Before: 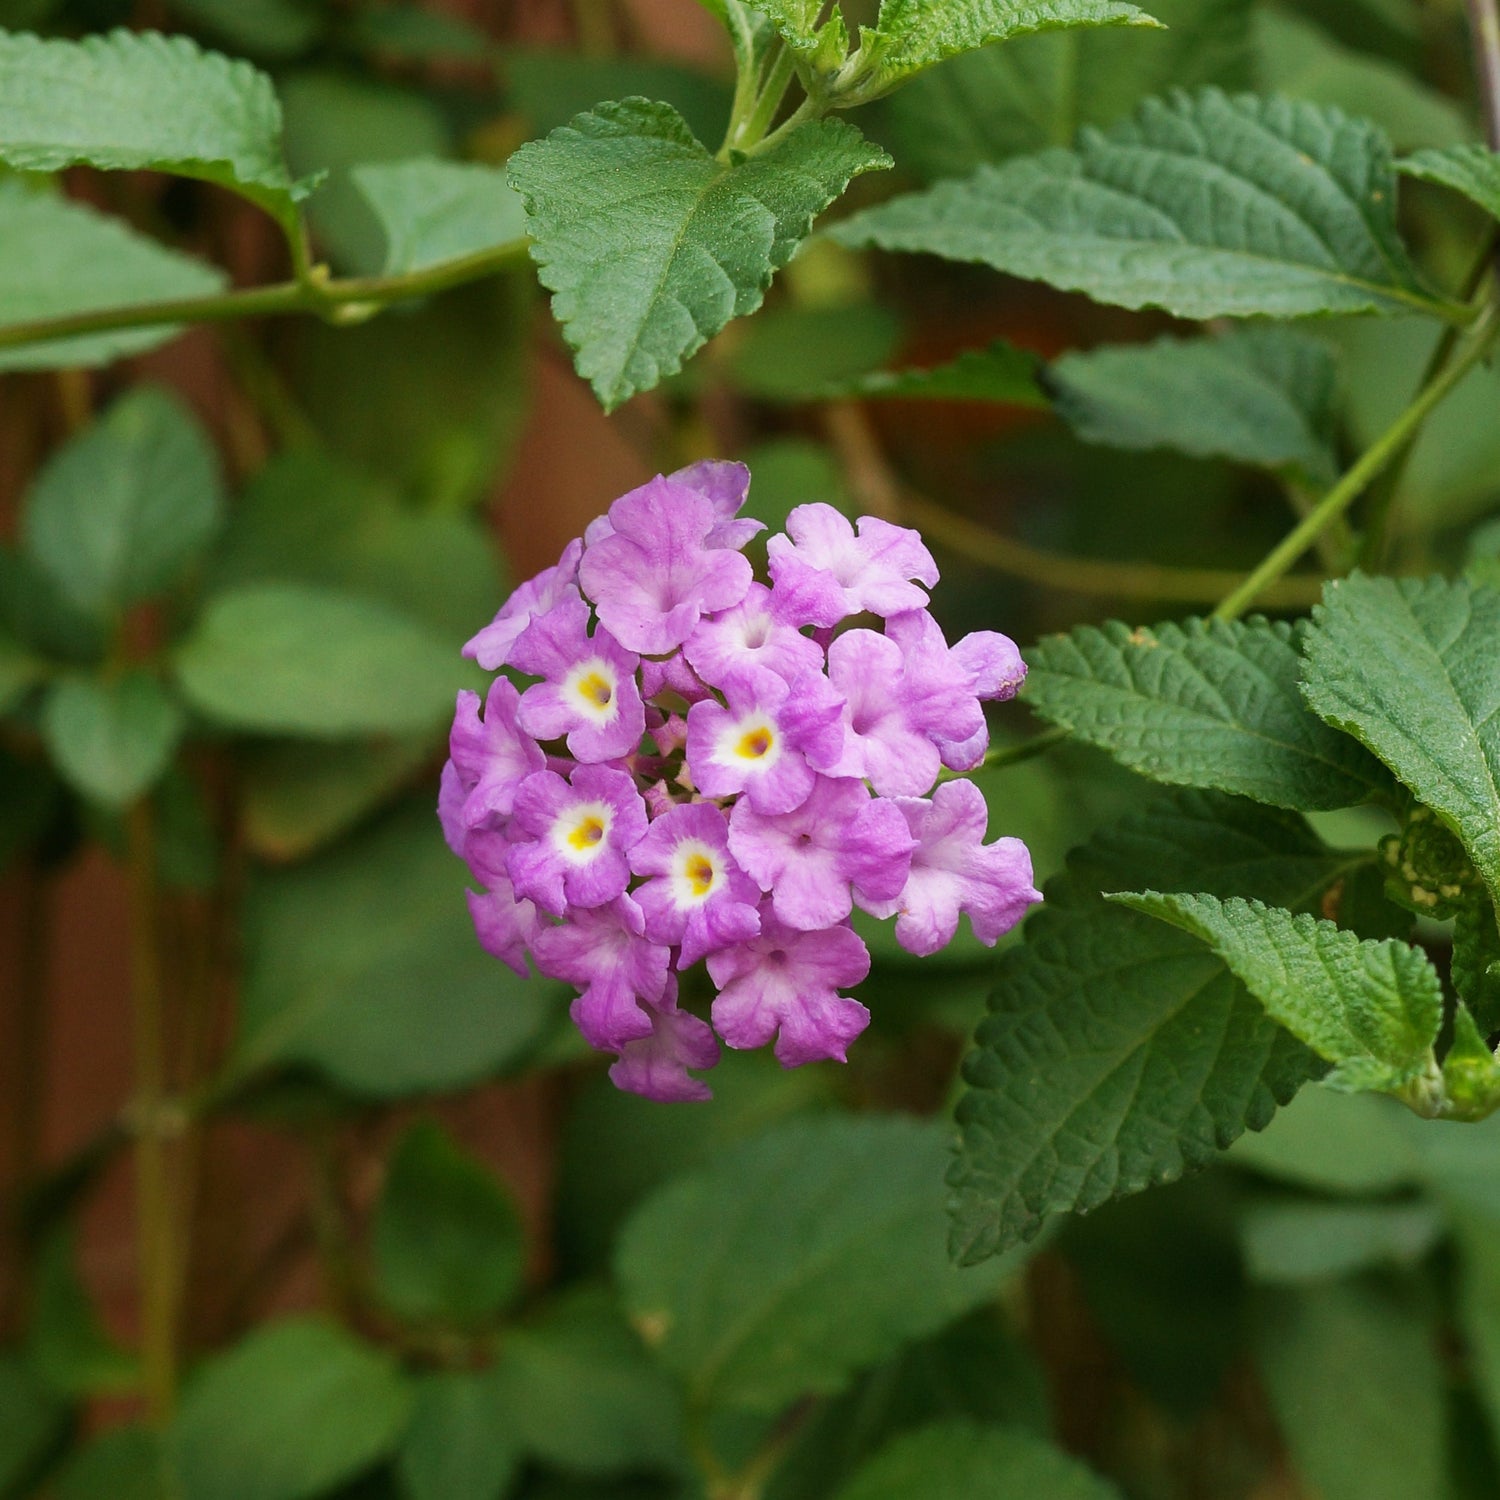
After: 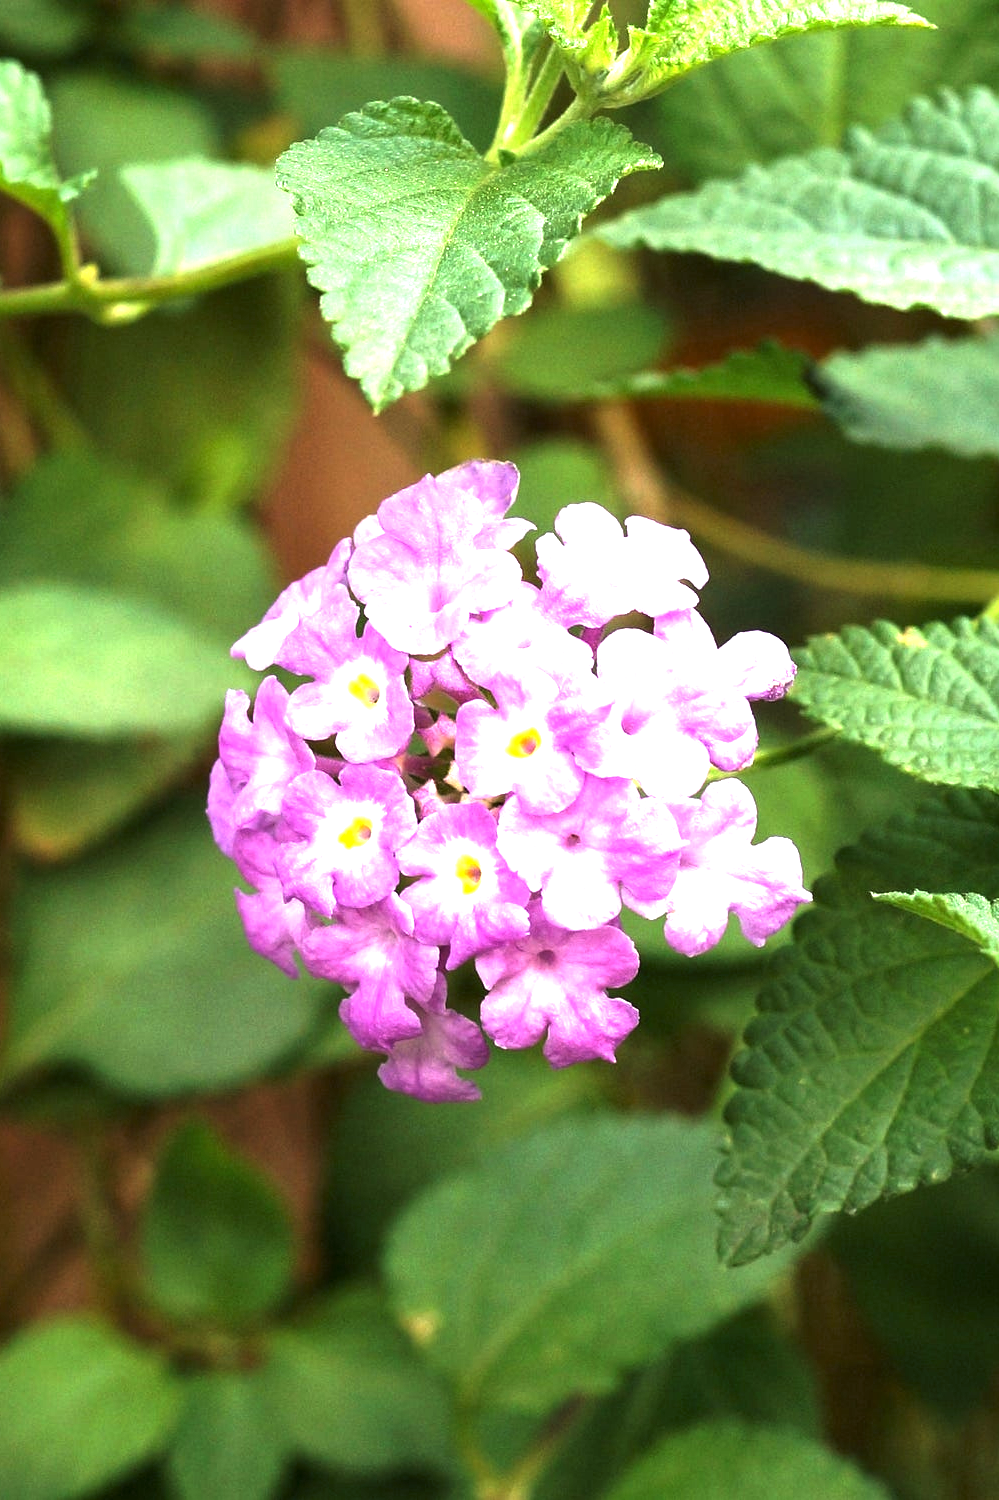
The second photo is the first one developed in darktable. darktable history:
levels: levels [0.029, 0.545, 0.971]
exposure: black level correction 0.001, exposure 1.719 EV, compensate exposure bias true, compensate highlight preservation false
crop: left 15.419%, right 17.914%
